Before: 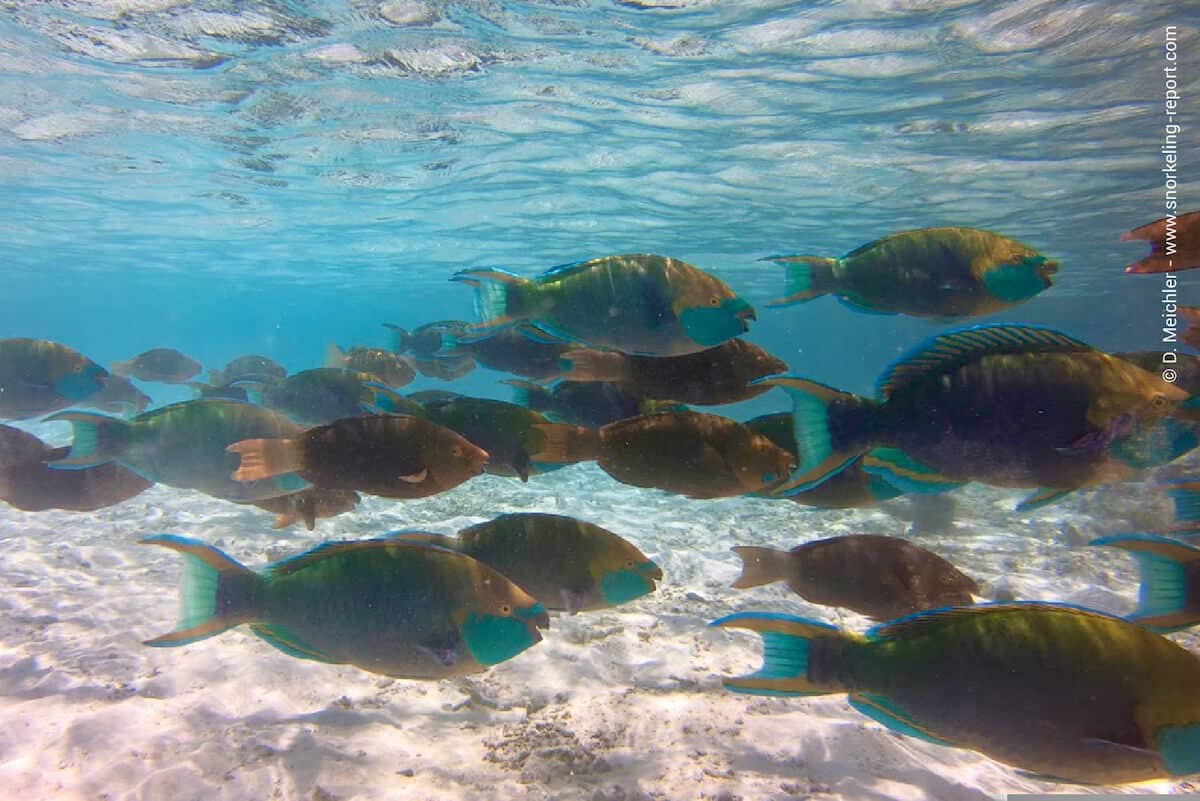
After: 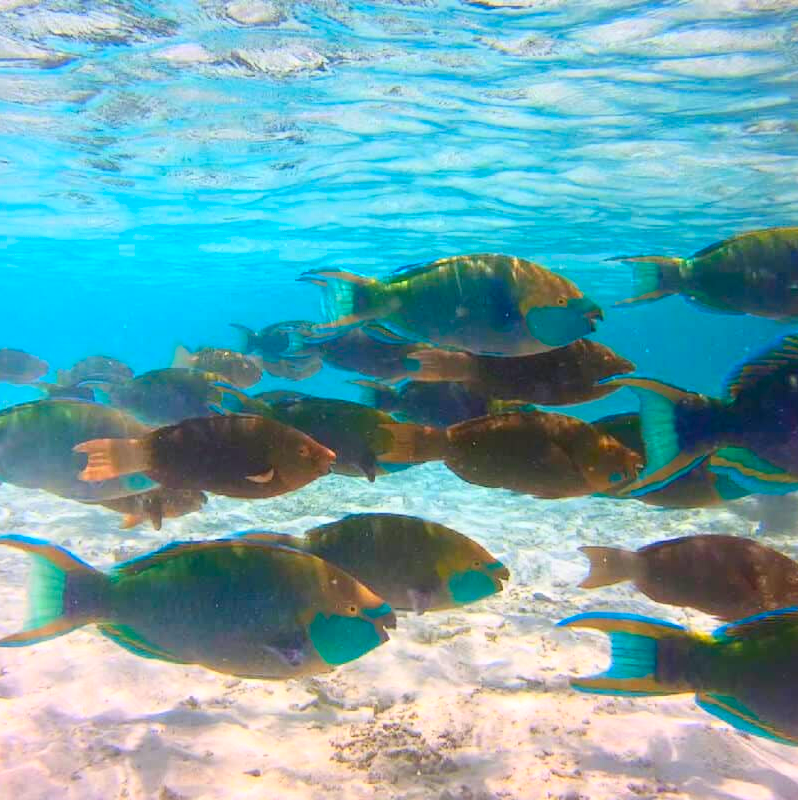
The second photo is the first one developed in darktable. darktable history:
crop and rotate: left 12.761%, right 20.657%
color zones: curves: ch1 [(0, -0.014) (0.143, -0.013) (0.286, -0.013) (0.429, -0.016) (0.571, -0.019) (0.714, -0.015) (0.857, 0.002) (1, -0.014)], mix -137.06%
contrast brightness saturation: contrast 0.197, brightness 0.158, saturation 0.217
